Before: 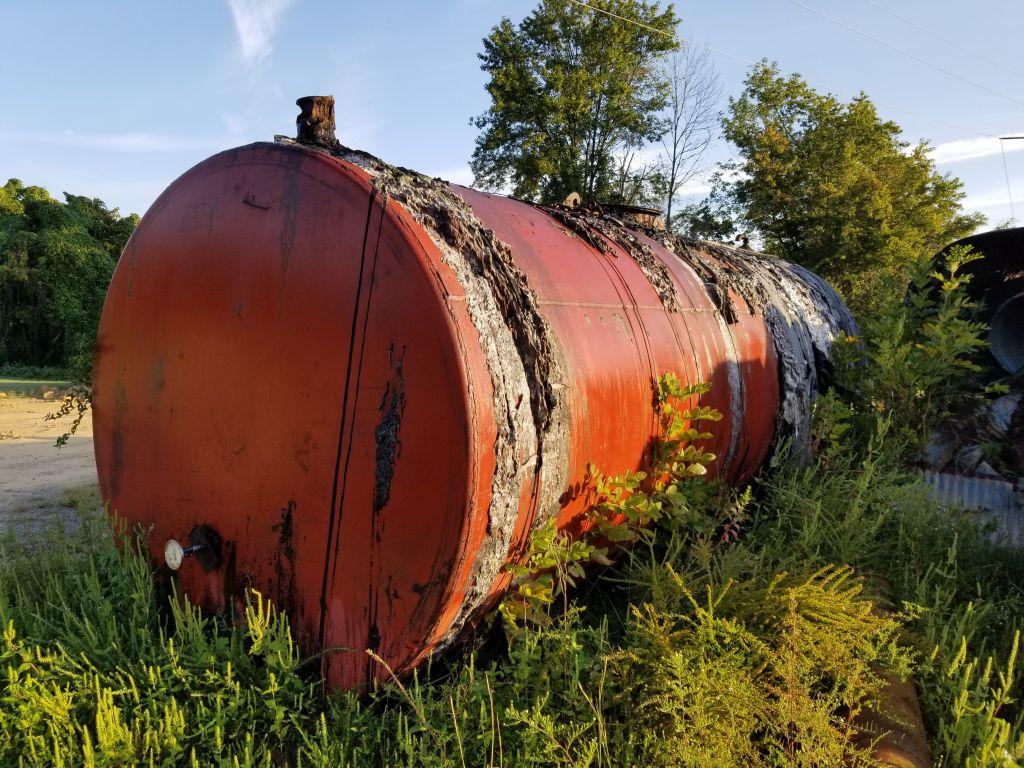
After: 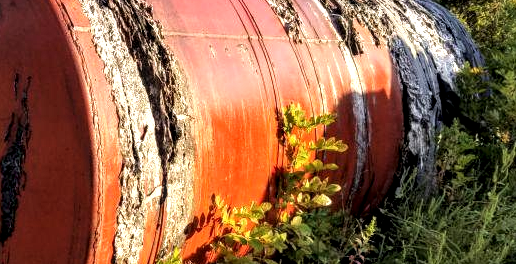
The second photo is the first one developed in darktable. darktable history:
tone curve: curves: ch0 [(0, 0) (0.003, 0.003) (0.011, 0.011) (0.025, 0.024) (0.044, 0.044) (0.069, 0.068) (0.1, 0.098) (0.136, 0.133) (0.177, 0.174) (0.224, 0.22) (0.277, 0.272) (0.335, 0.329) (0.399, 0.392) (0.468, 0.46) (0.543, 0.546) (0.623, 0.626) (0.709, 0.711) (0.801, 0.802) (0.898, 0.898) (1, 1)], preserve colors none
tone equalizer: -8 EV -0.765 EV, -7 EV -0.705 EV, -6 EV -0.628 EV, -5 EV -0.379 EV, -3 EV 0.367 EV, -2 EV 0.6 EV, -1 EV 0.697 EV, +0 EV 0.733 EV
local contrast: detail 142%
crop: left 36.666%, top 35.056%, right 12.929%, bottom 30.474%
